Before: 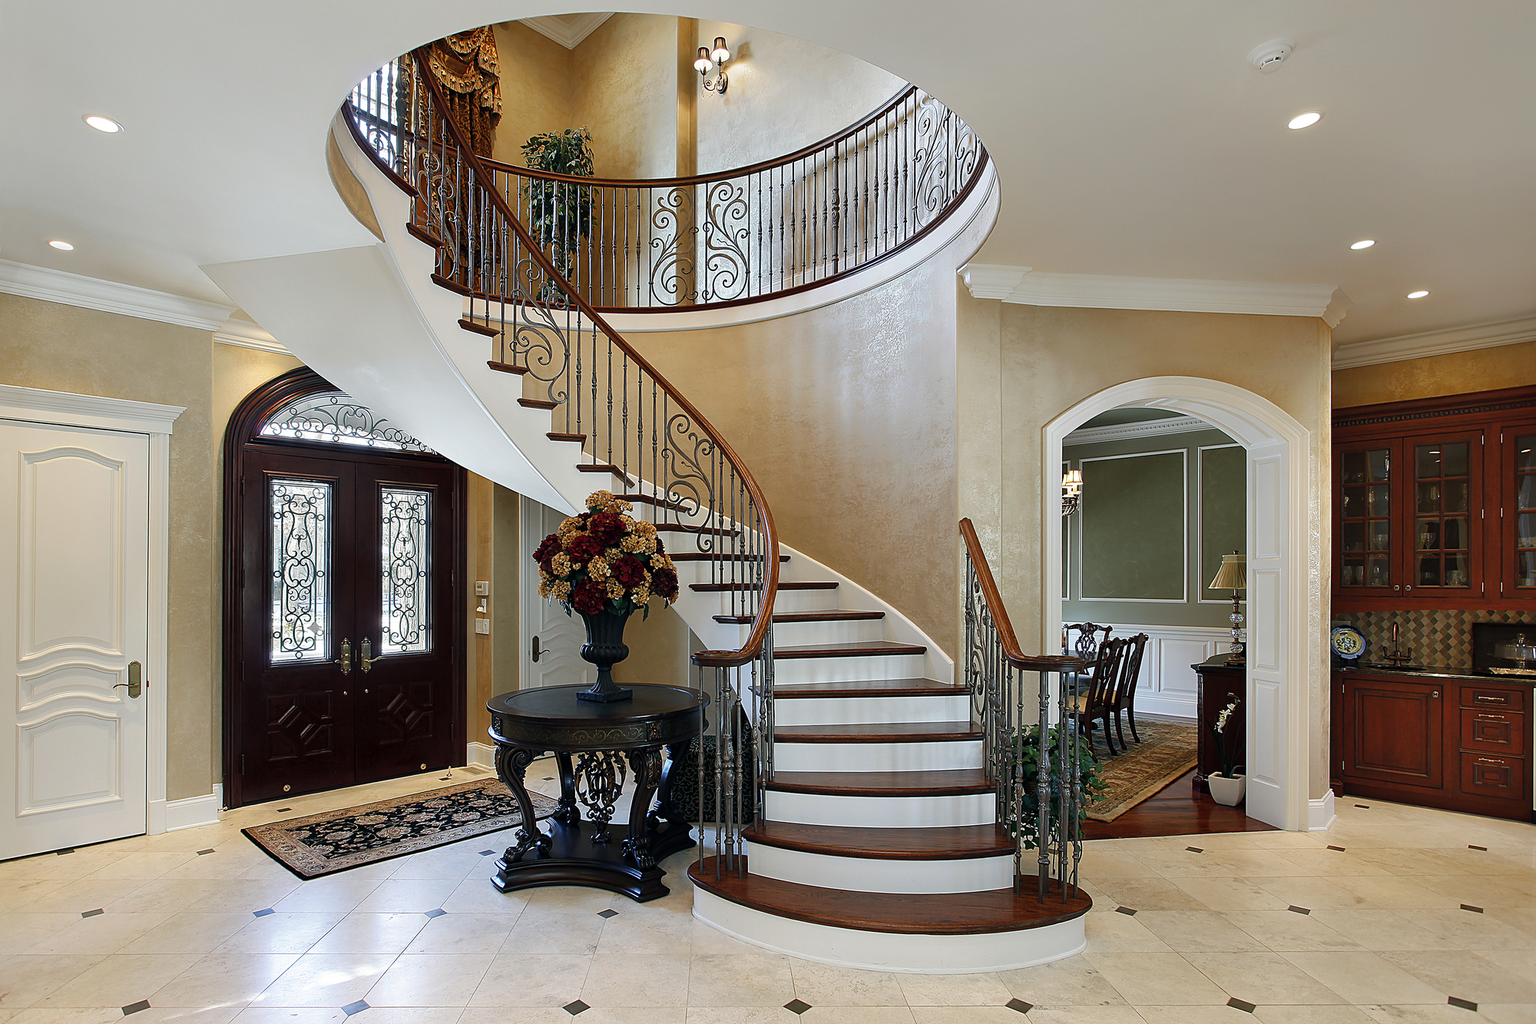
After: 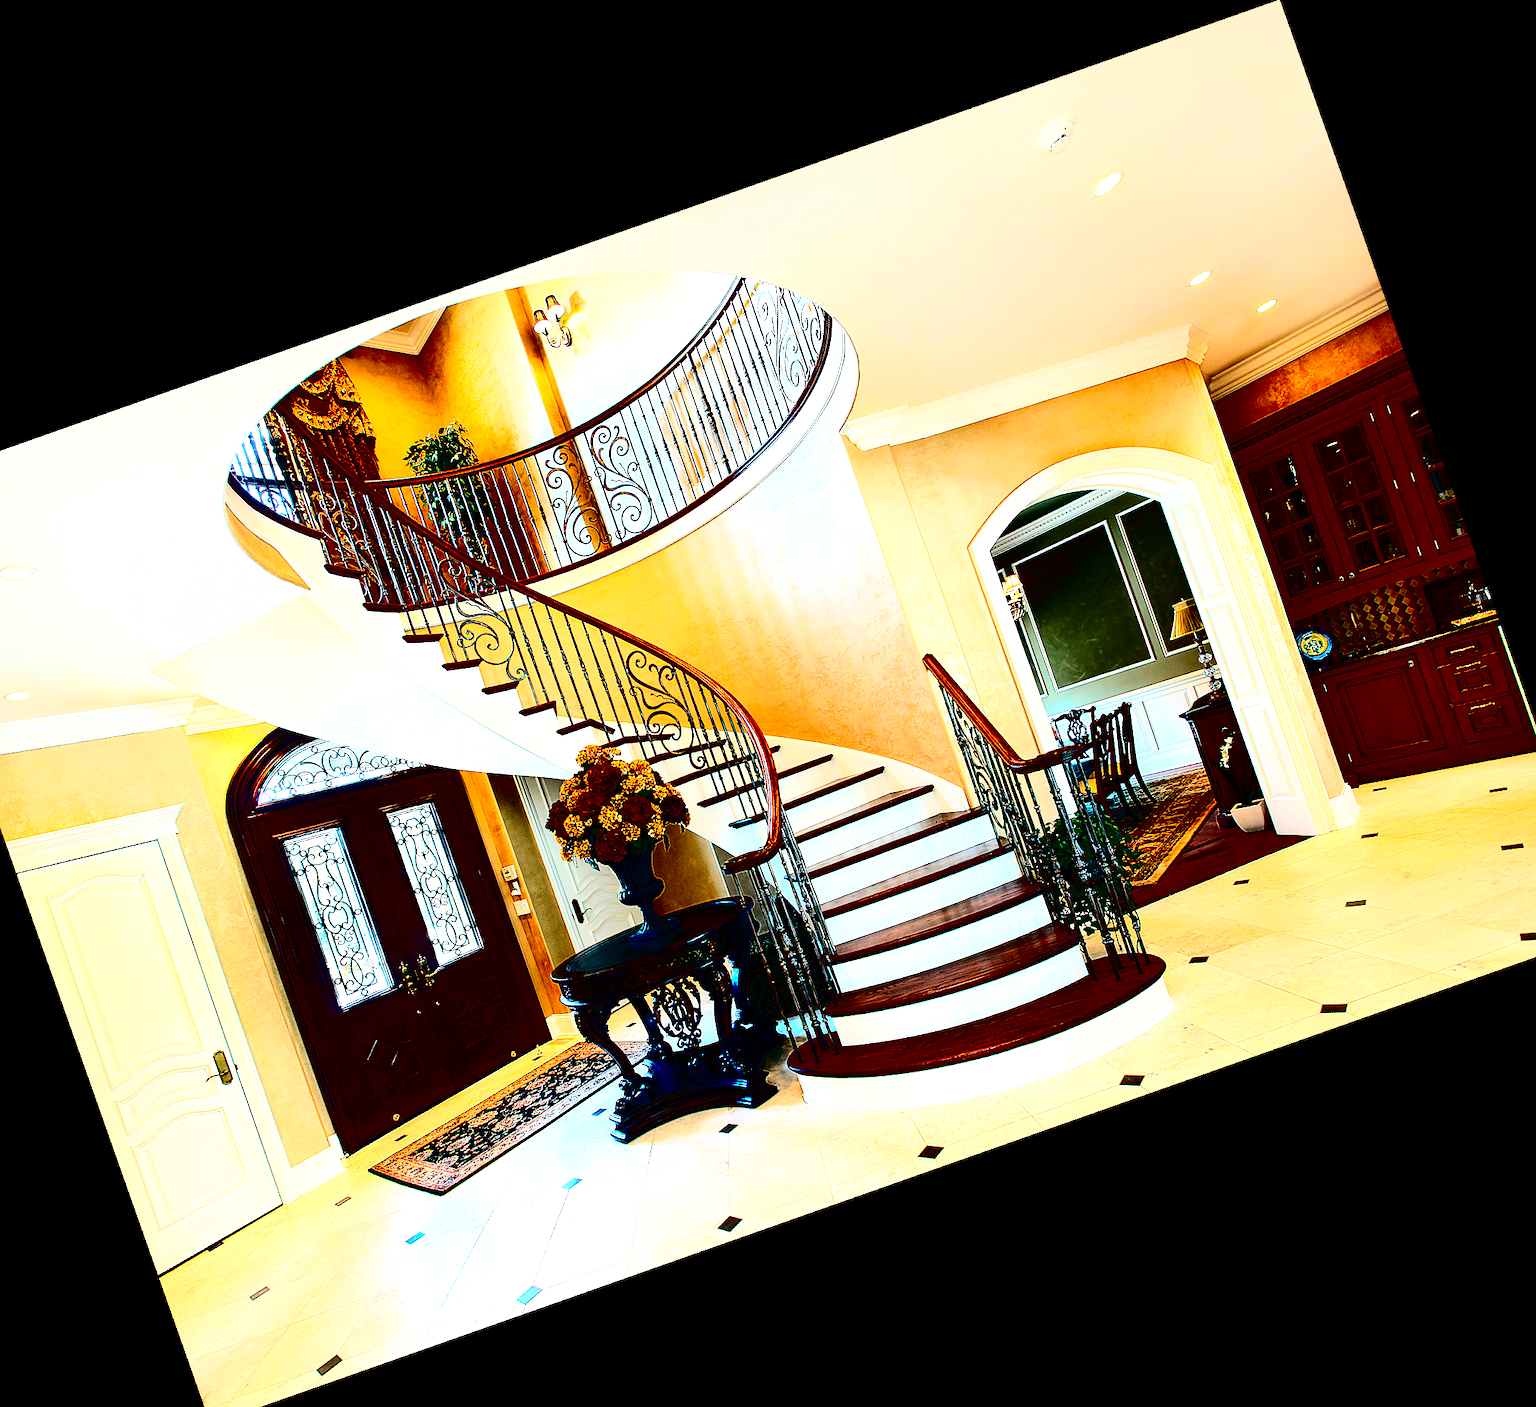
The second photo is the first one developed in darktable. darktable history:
exposure: black level correction 0, exposure 1.2 EV, compensate exposure bias true, compensate highlight preservation false
crop and rotate: angle 19.43°, left 6.812%, right 4.125%, bottom 1.087%
contrast brightness saturation: contrast 0.77, brightness -1, saturation 1
